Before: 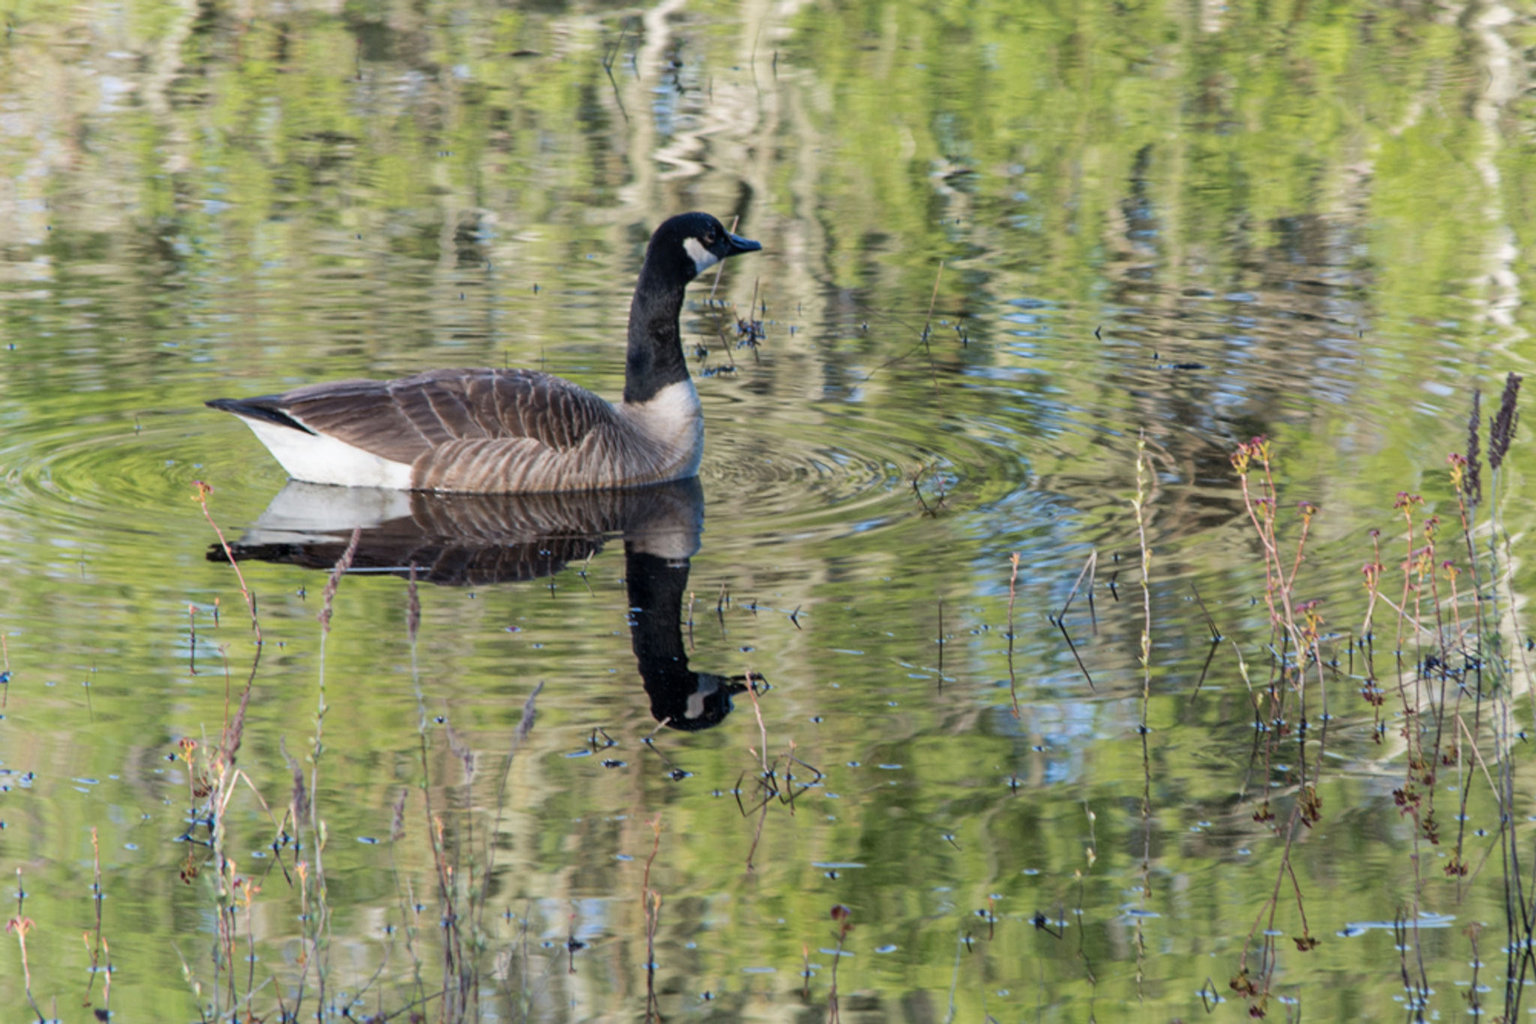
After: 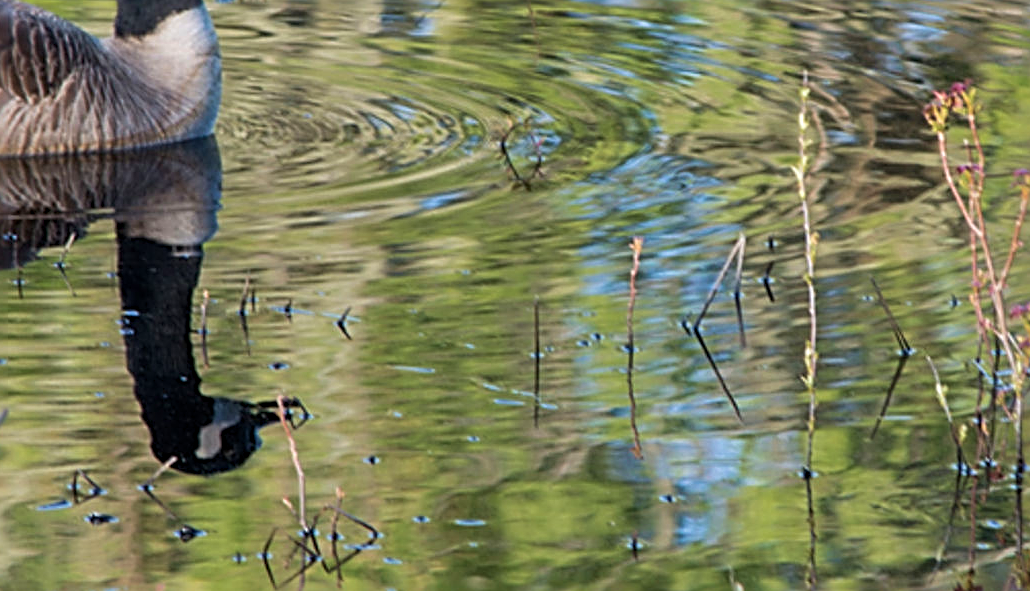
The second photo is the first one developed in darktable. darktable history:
velvia: on, module defaults
crop: left 35.03%, top 36.625%, right 14.663%, bottom 20.057%
levels: levels [0, 0.498, 0.996]
sharpen: radius 3.025, amount 0.757
